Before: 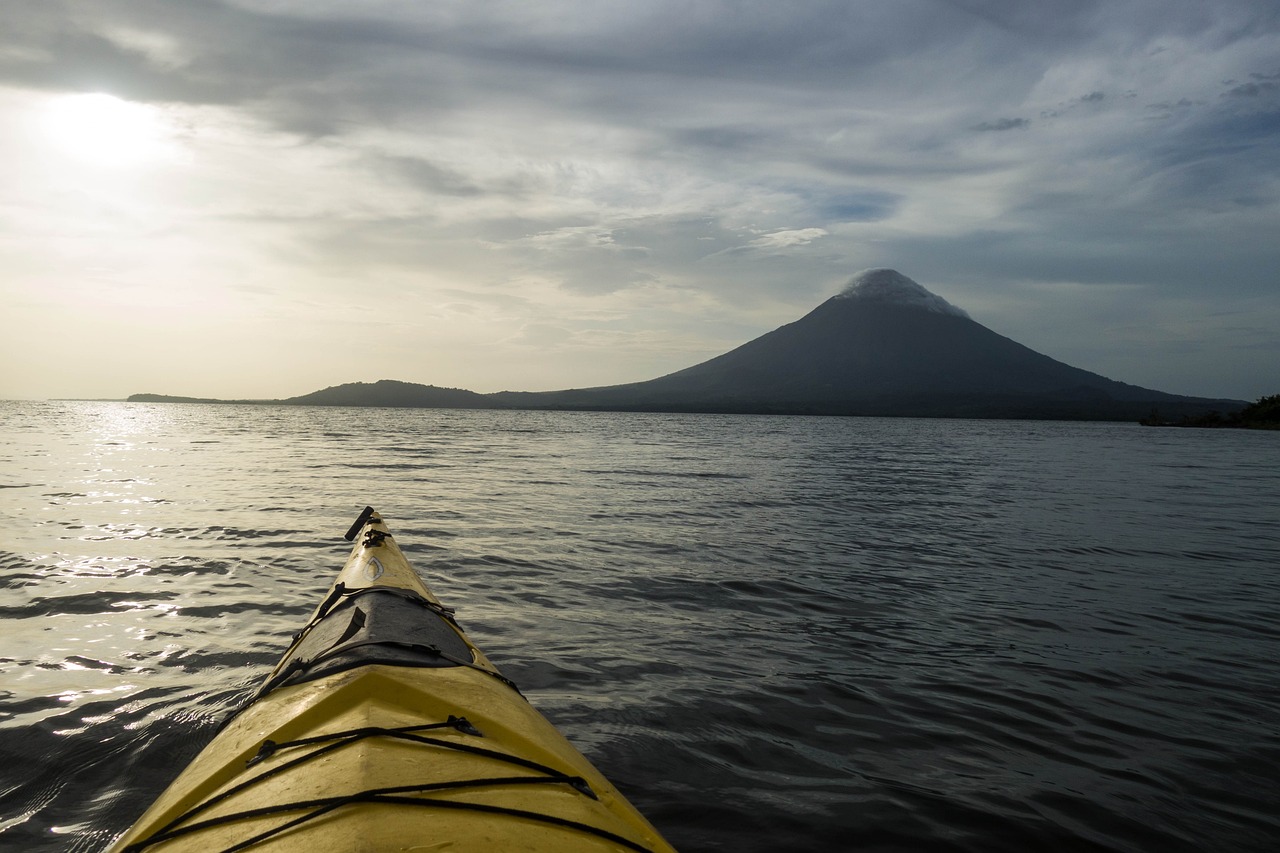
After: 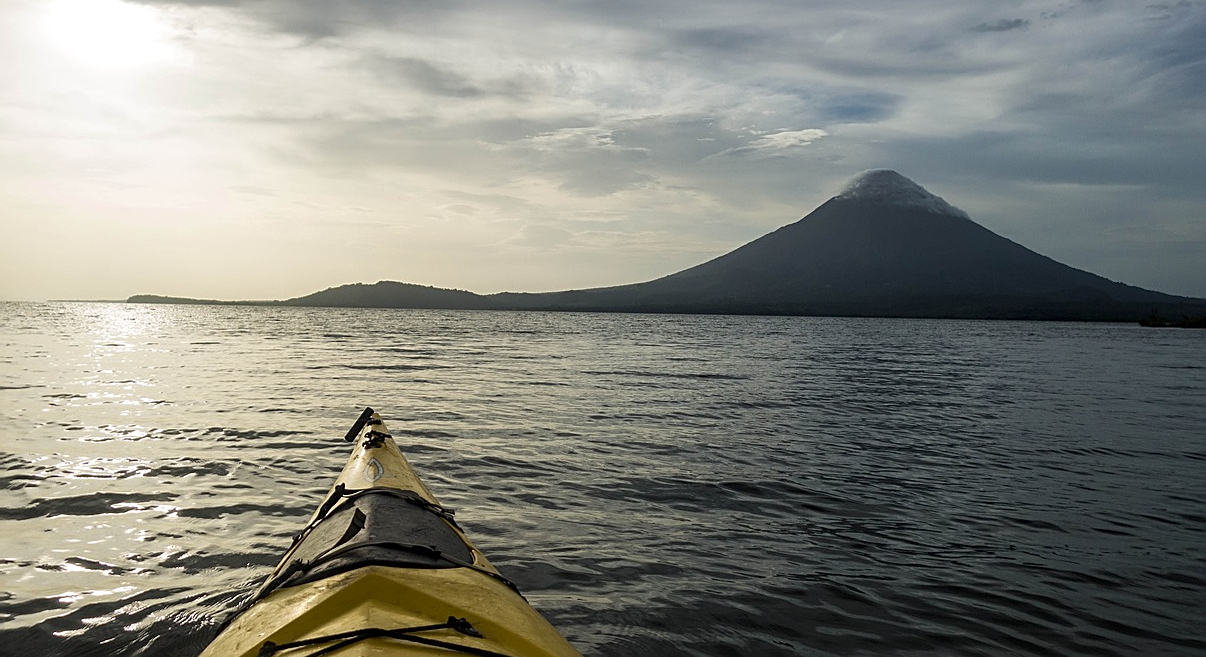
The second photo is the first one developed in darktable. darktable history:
crop and rotate: angle 0.03°, top 11.643%, right 5.651%, bottom 11.189%
local contrast: mode bilateral grid, contrast 20, coarseness 50, detail 120%, midtone range 0.2
sharpen: on, module defaults
